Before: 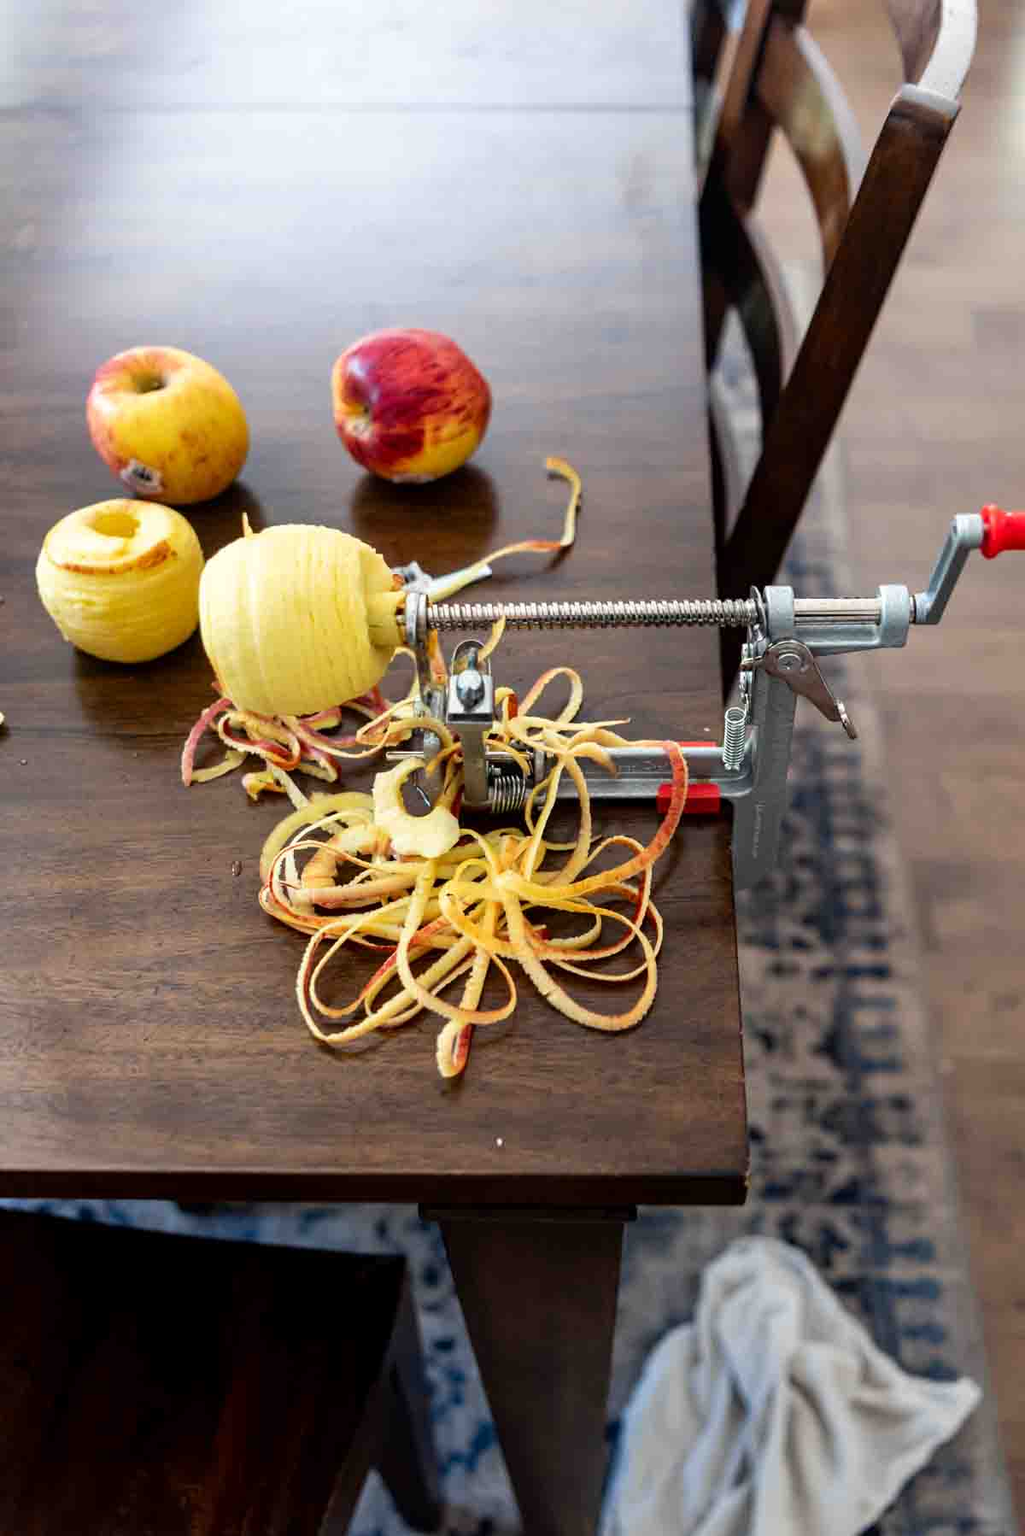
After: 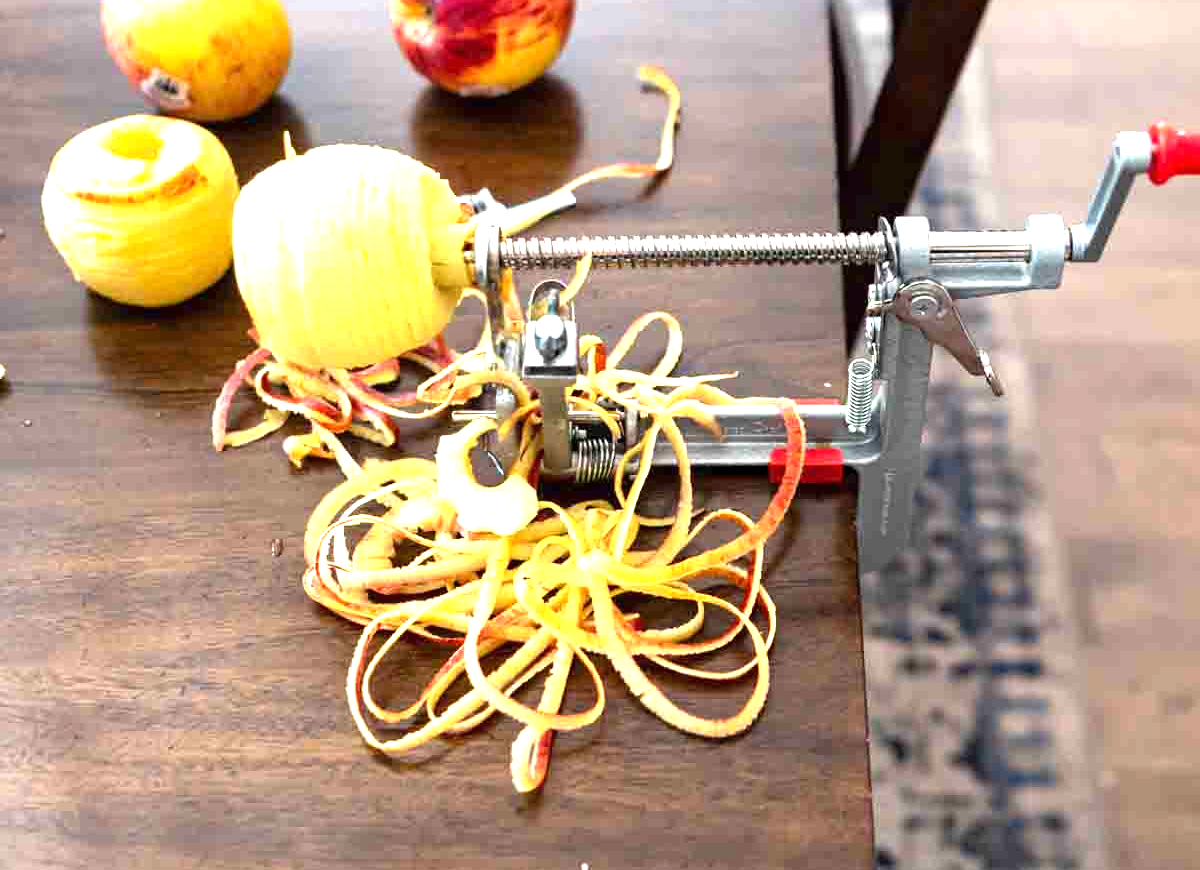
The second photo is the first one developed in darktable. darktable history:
crop and rotate: top 26.186%, bottom 25.402%
exposure: black level correction 0, exposure 1.173 EV, compensate highlight preservation false
